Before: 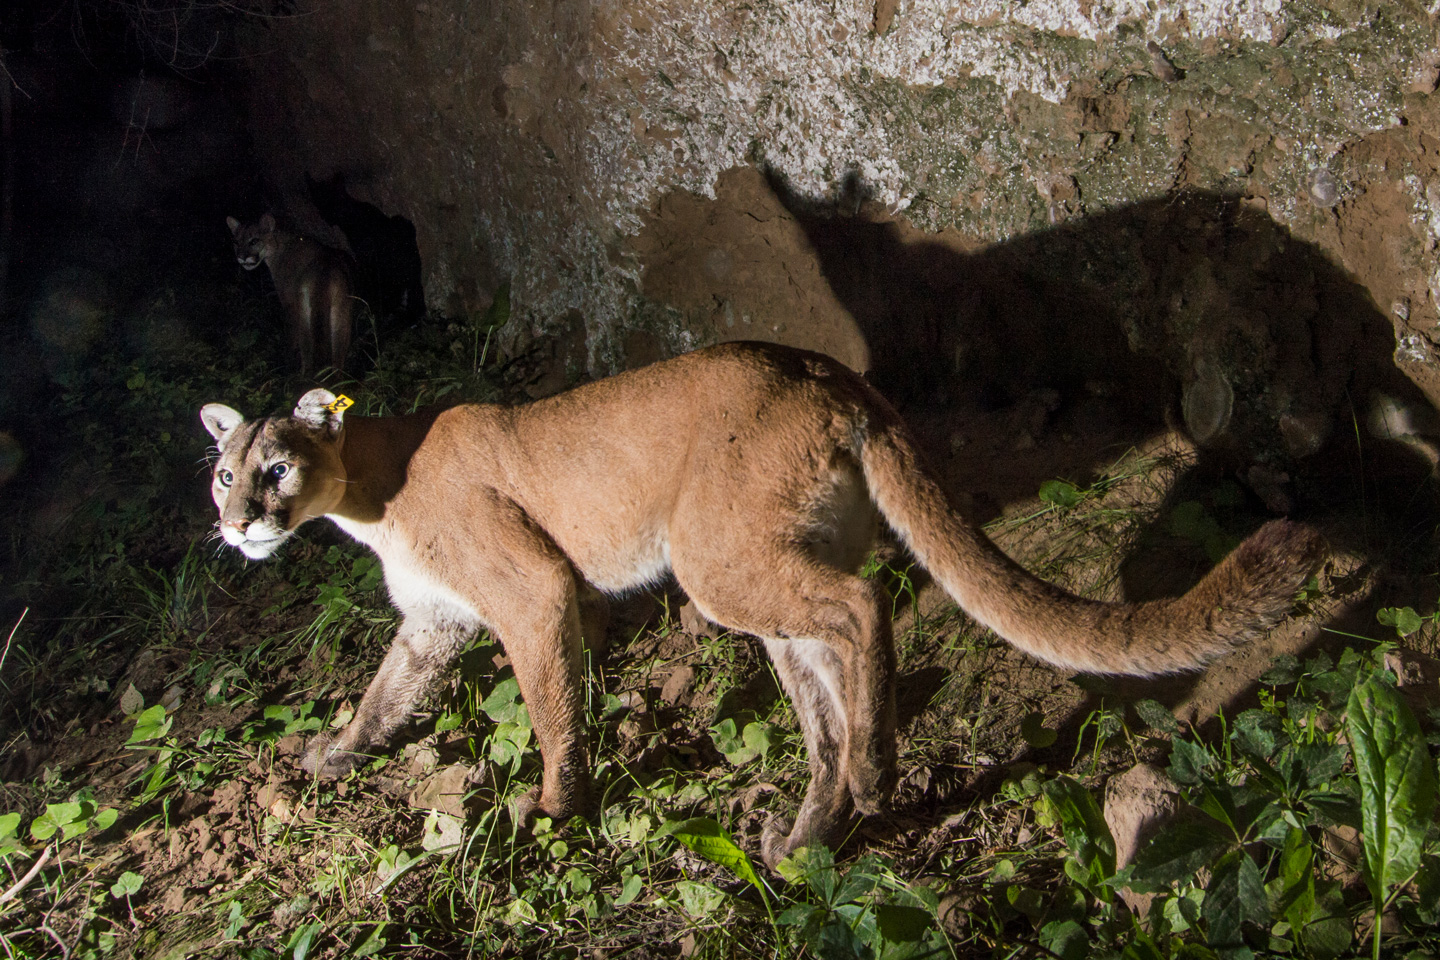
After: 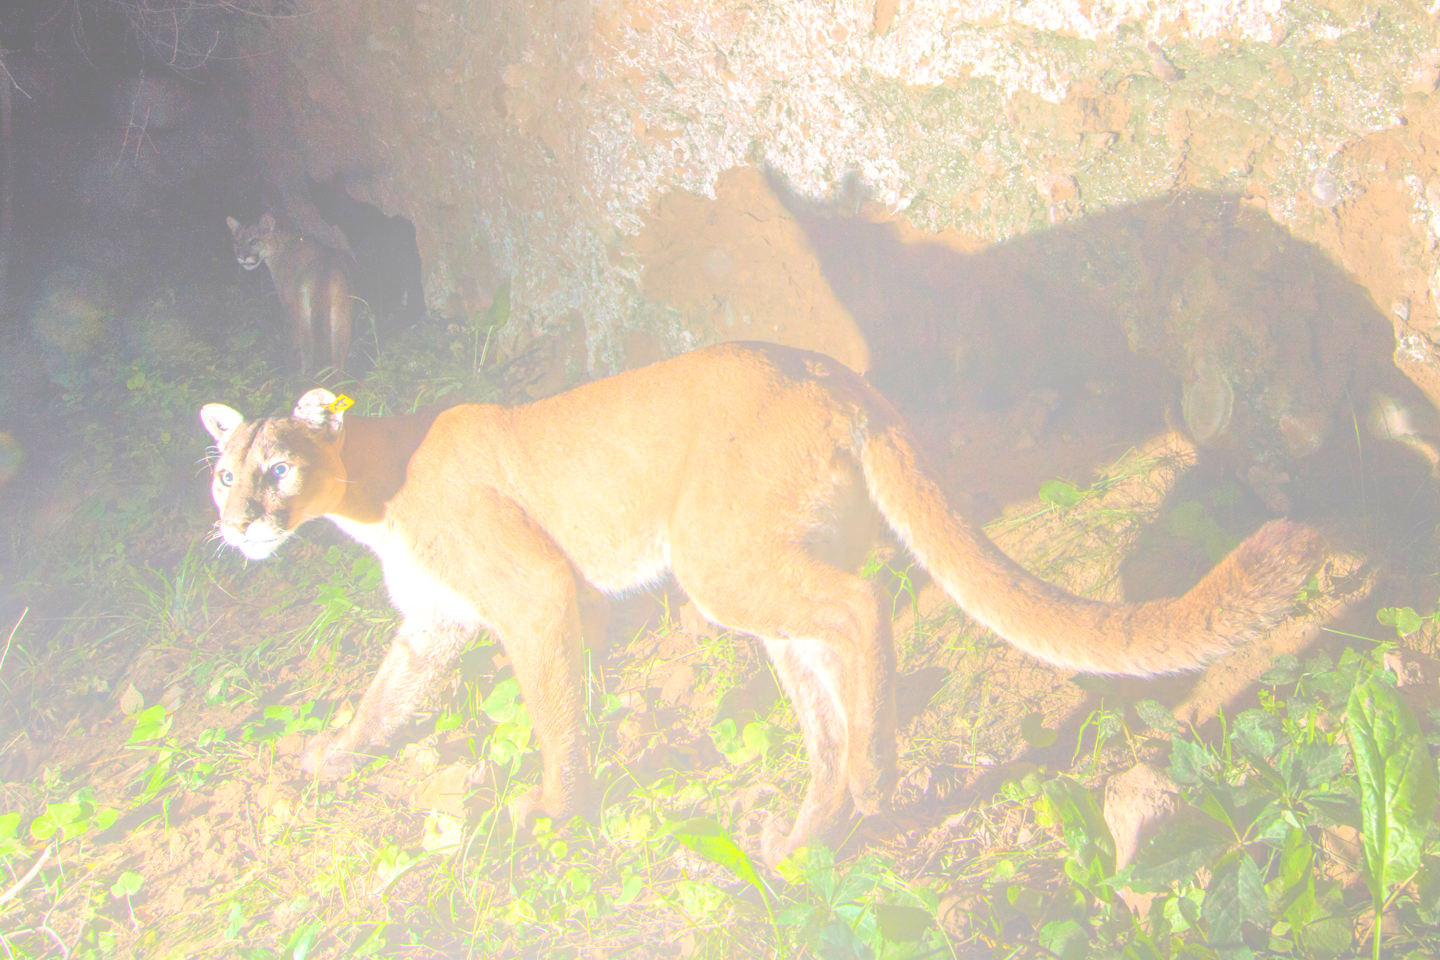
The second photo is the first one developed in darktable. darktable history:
bloom: size 85%, threshold 5%, strength 85%
exposure: black level correction 0, exposure 0.95 EV, compensate exposure bias true, compensate highlight preservation false
